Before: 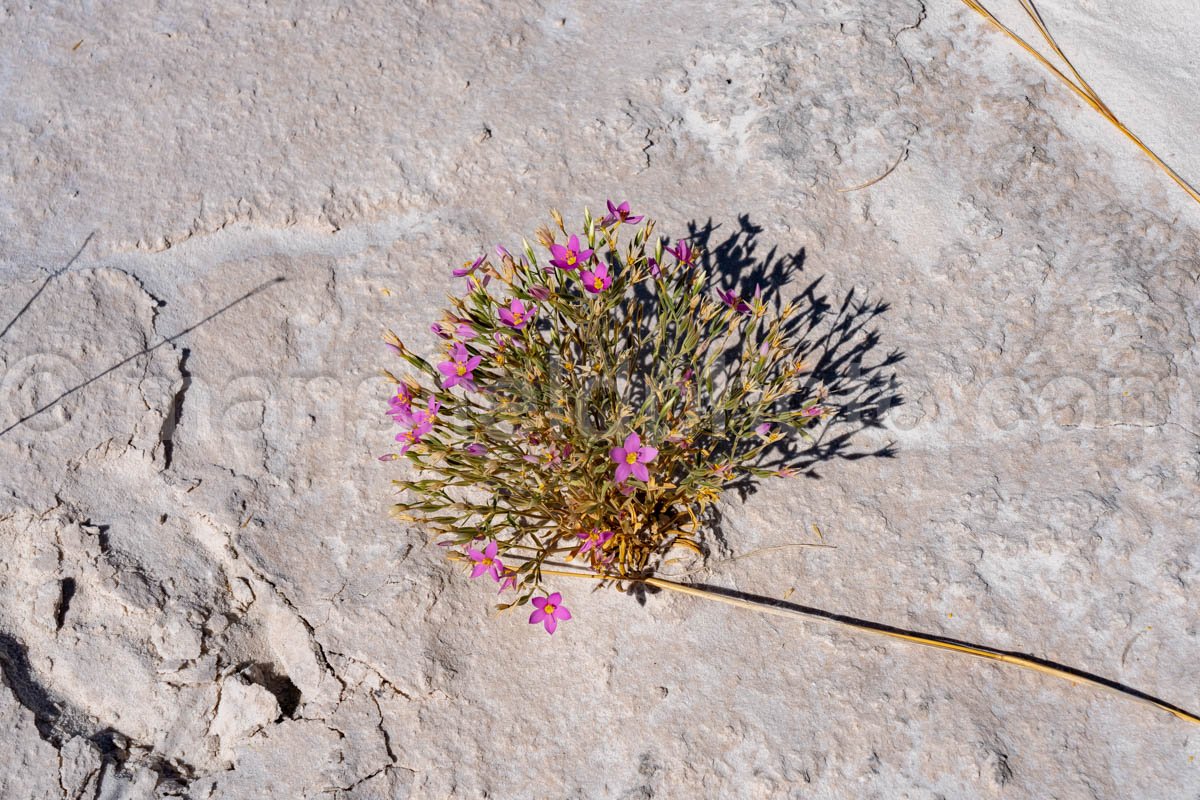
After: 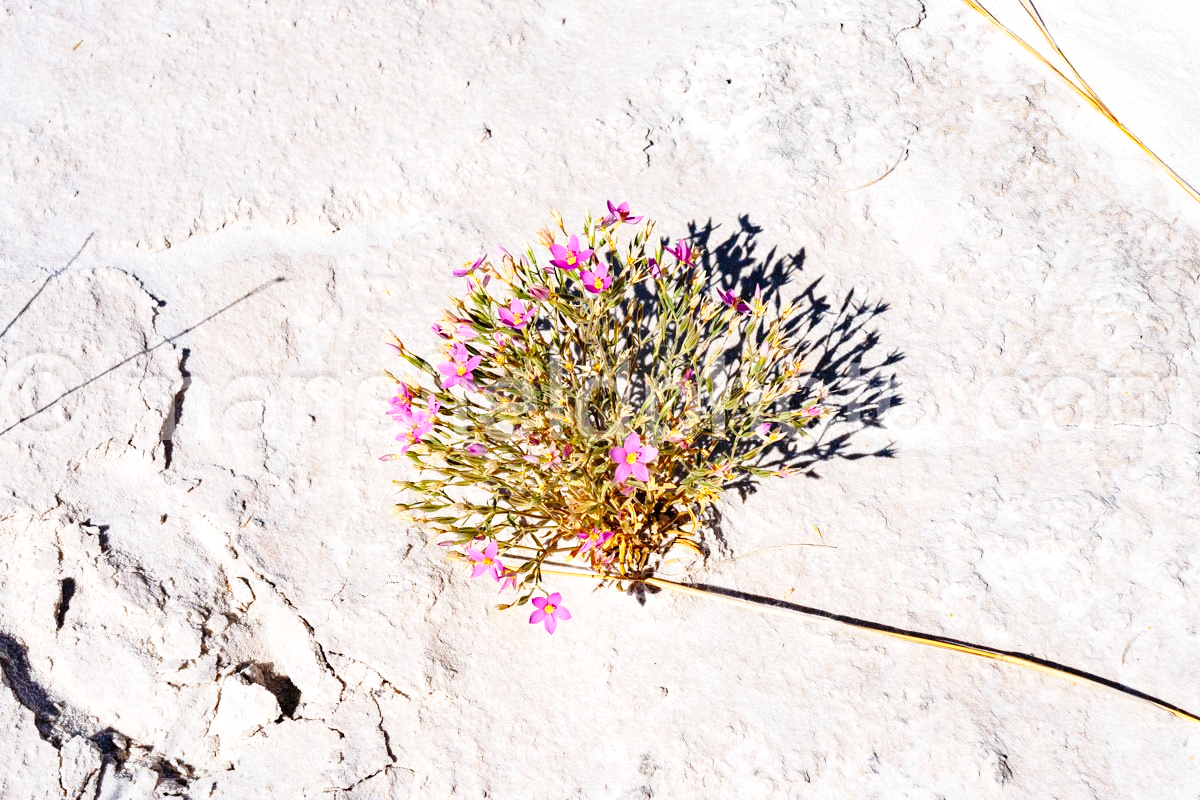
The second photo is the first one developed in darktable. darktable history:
exposure: black level correction 0, exposure 0.498 EV, compensate highlight preservation false
base curve: curves: ch0 [(0, 0) (0.028, 0.03) (0.121, 0.232) (0.46, 0.748) (0.859, 0.968) (1, 1)], preserve colors none
